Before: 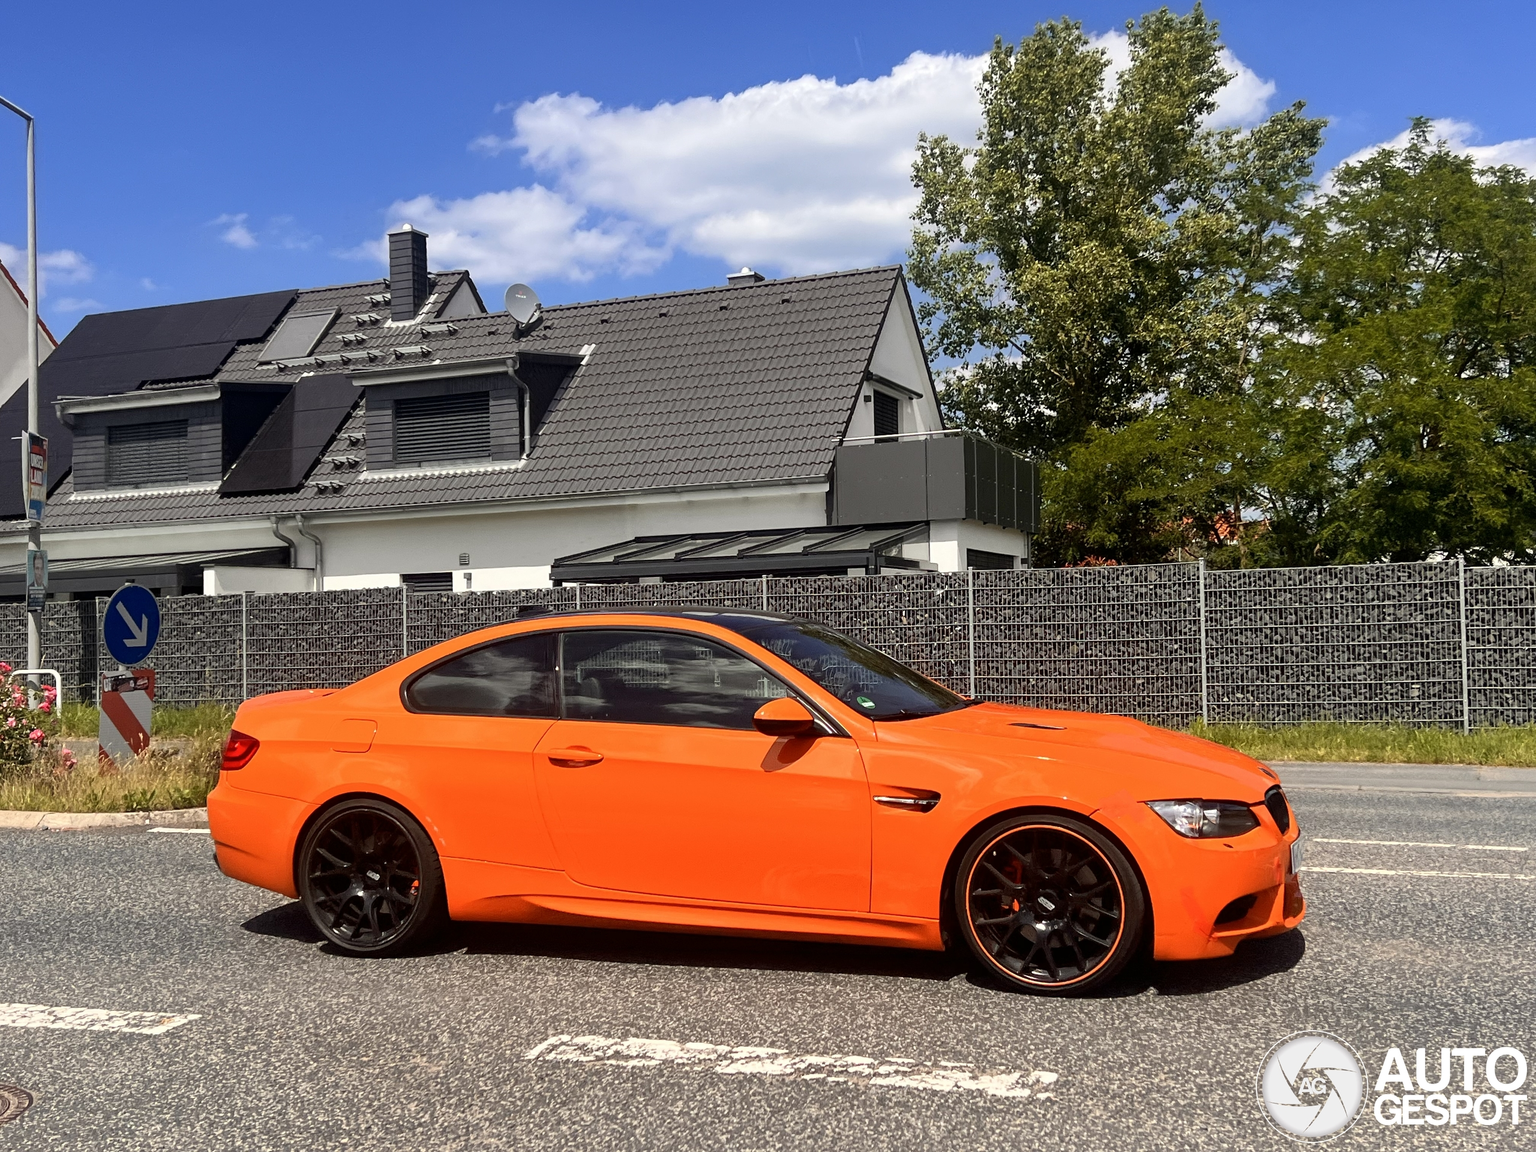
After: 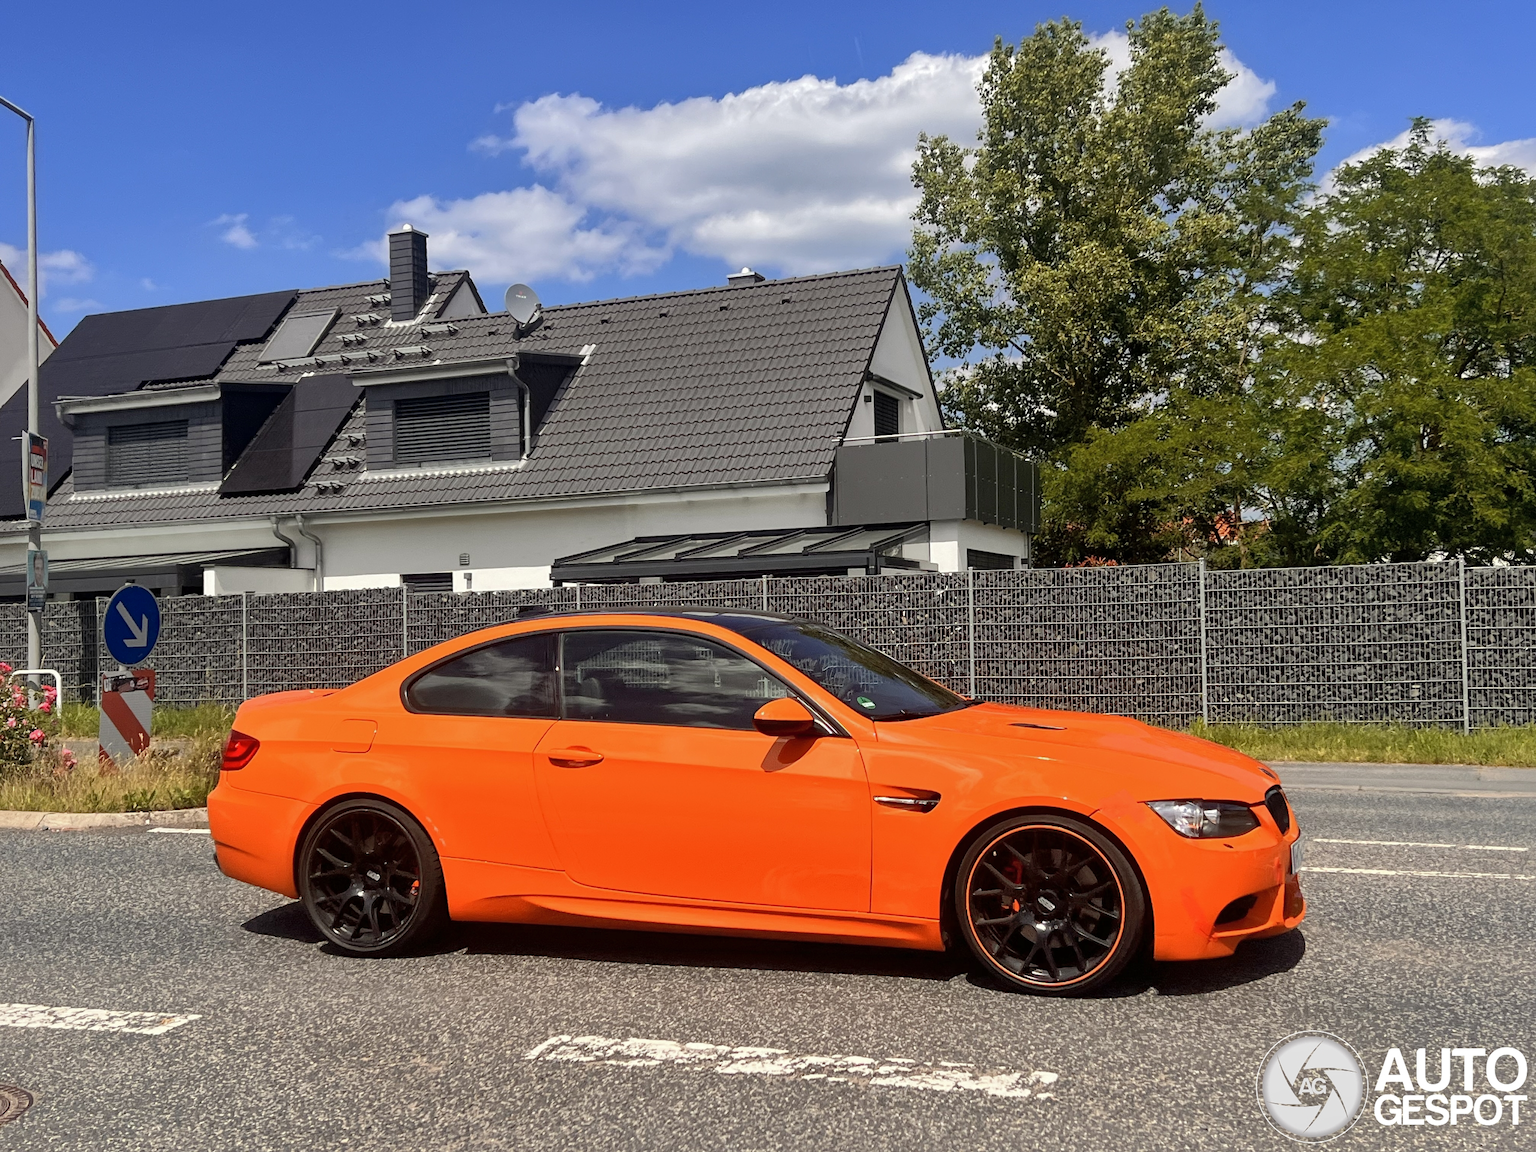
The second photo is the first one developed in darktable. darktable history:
shadows and highlights: shadows 39.32, highlights -60.06, highlights color adjustment 0.8%
